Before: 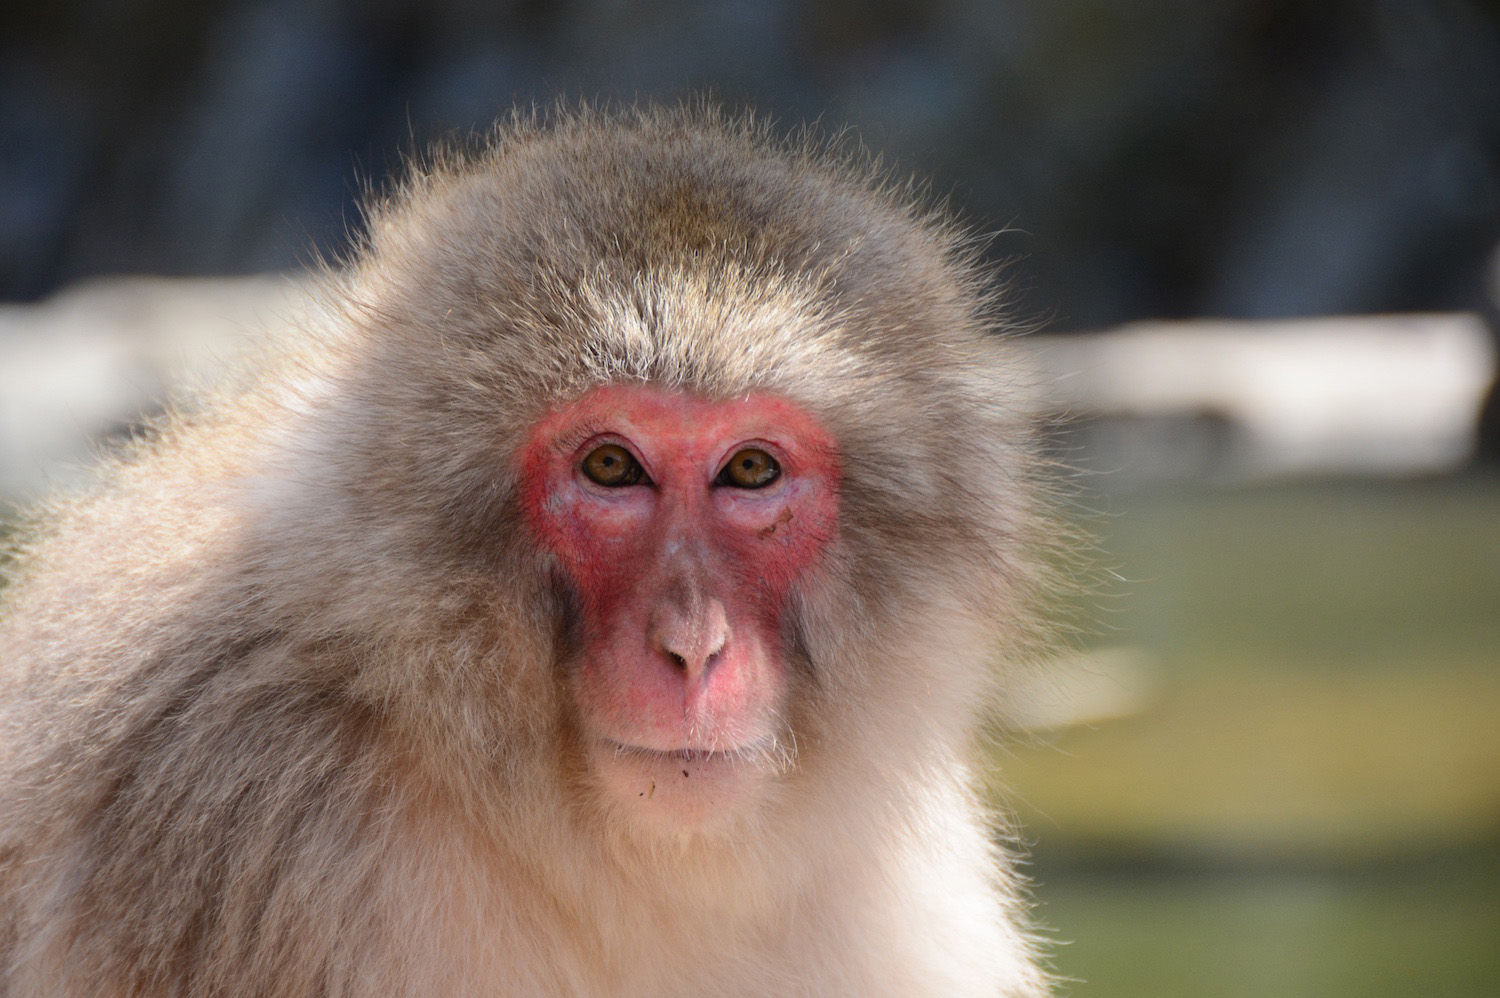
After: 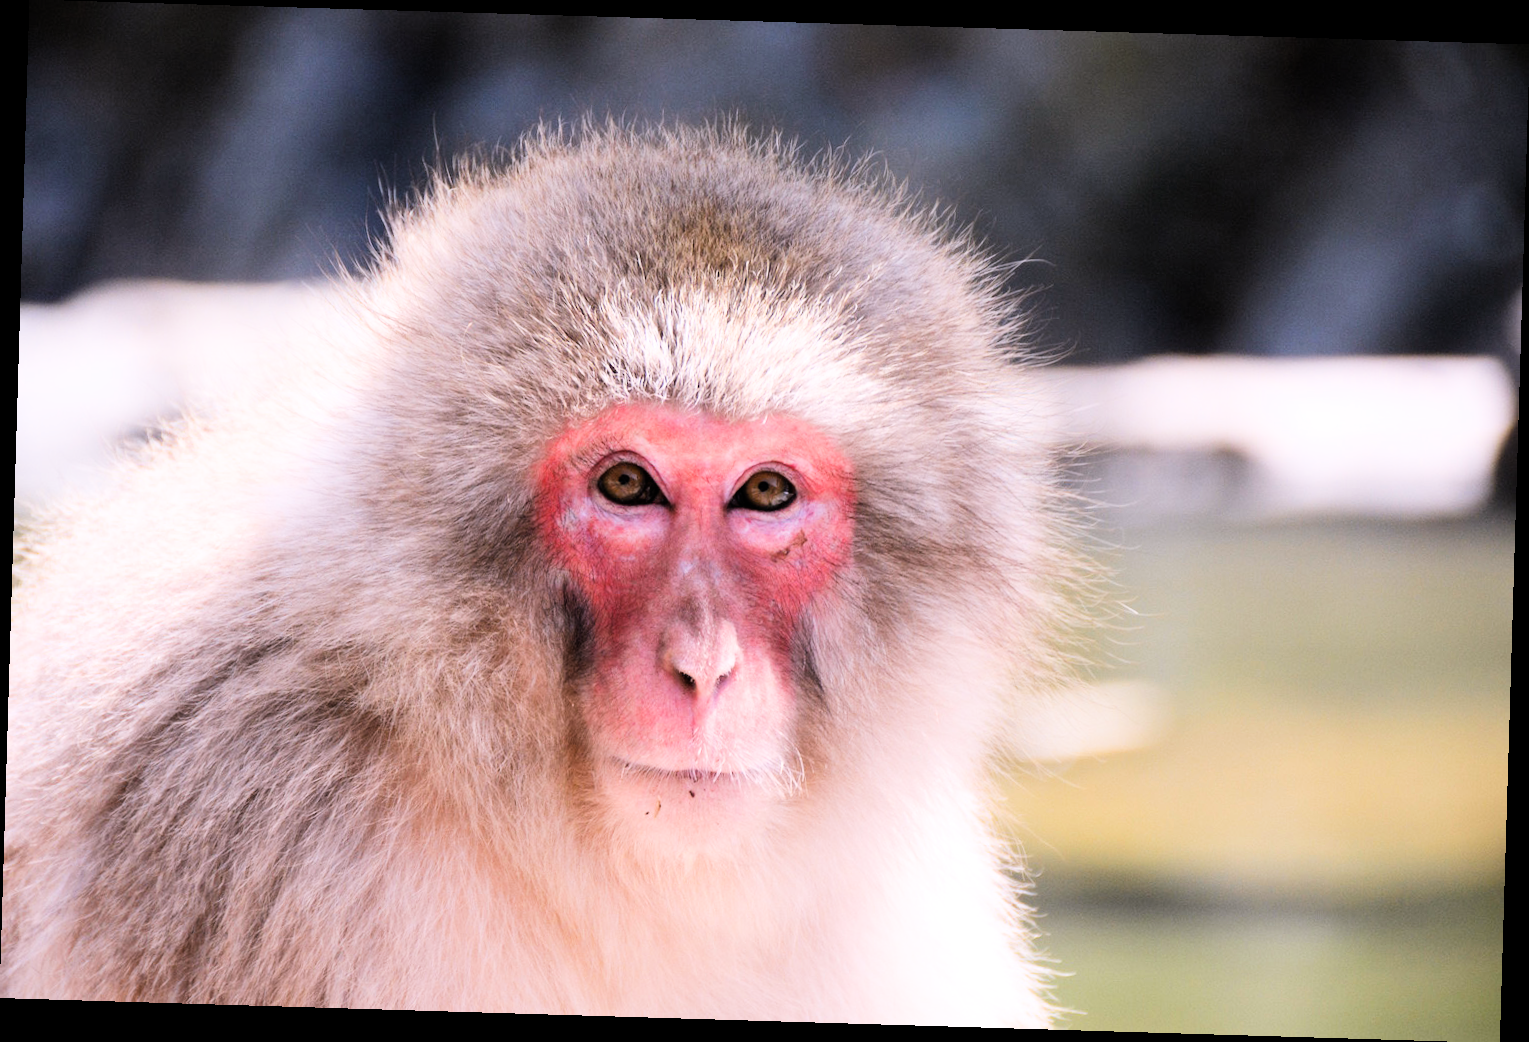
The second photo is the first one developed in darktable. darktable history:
white balance: red 1.066, blue 1.119
exposure: black level correction -0.002, exposure 1.115 EV, compensate highlight preservation false
filmic rgb: black relative exposure -5 EV, white relative exposure 3.5 EV, hardness 3.19, contrast 1.4, highlights saturation mix -30%
rotate and perspective: rotation 1.72°, automatic cropping off
